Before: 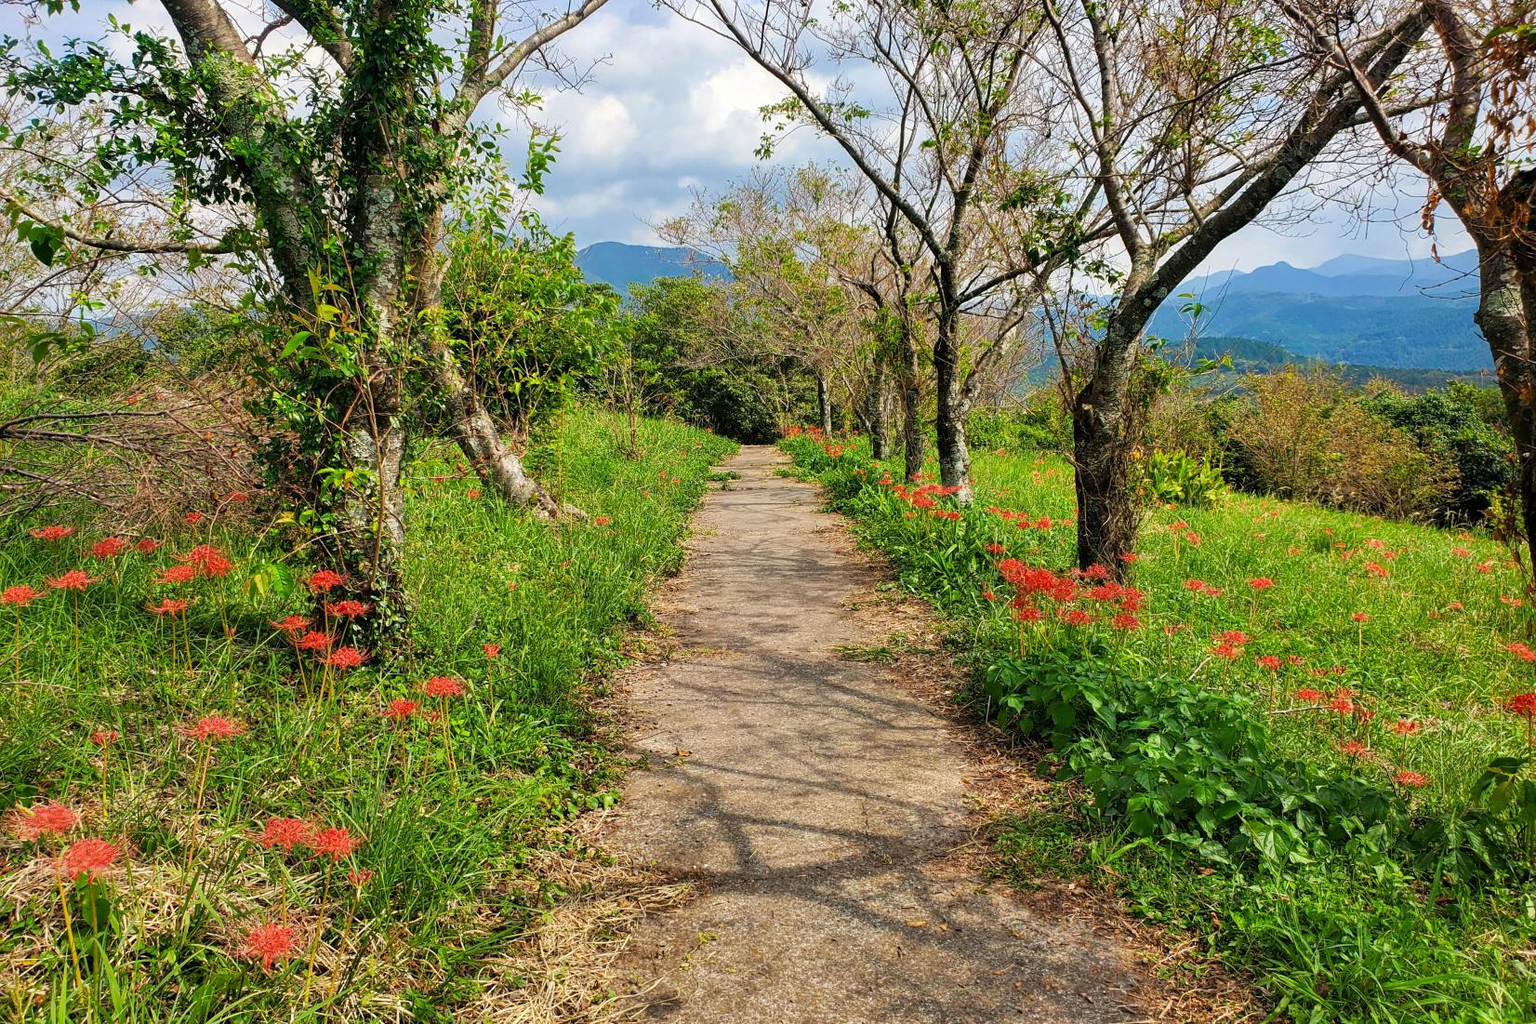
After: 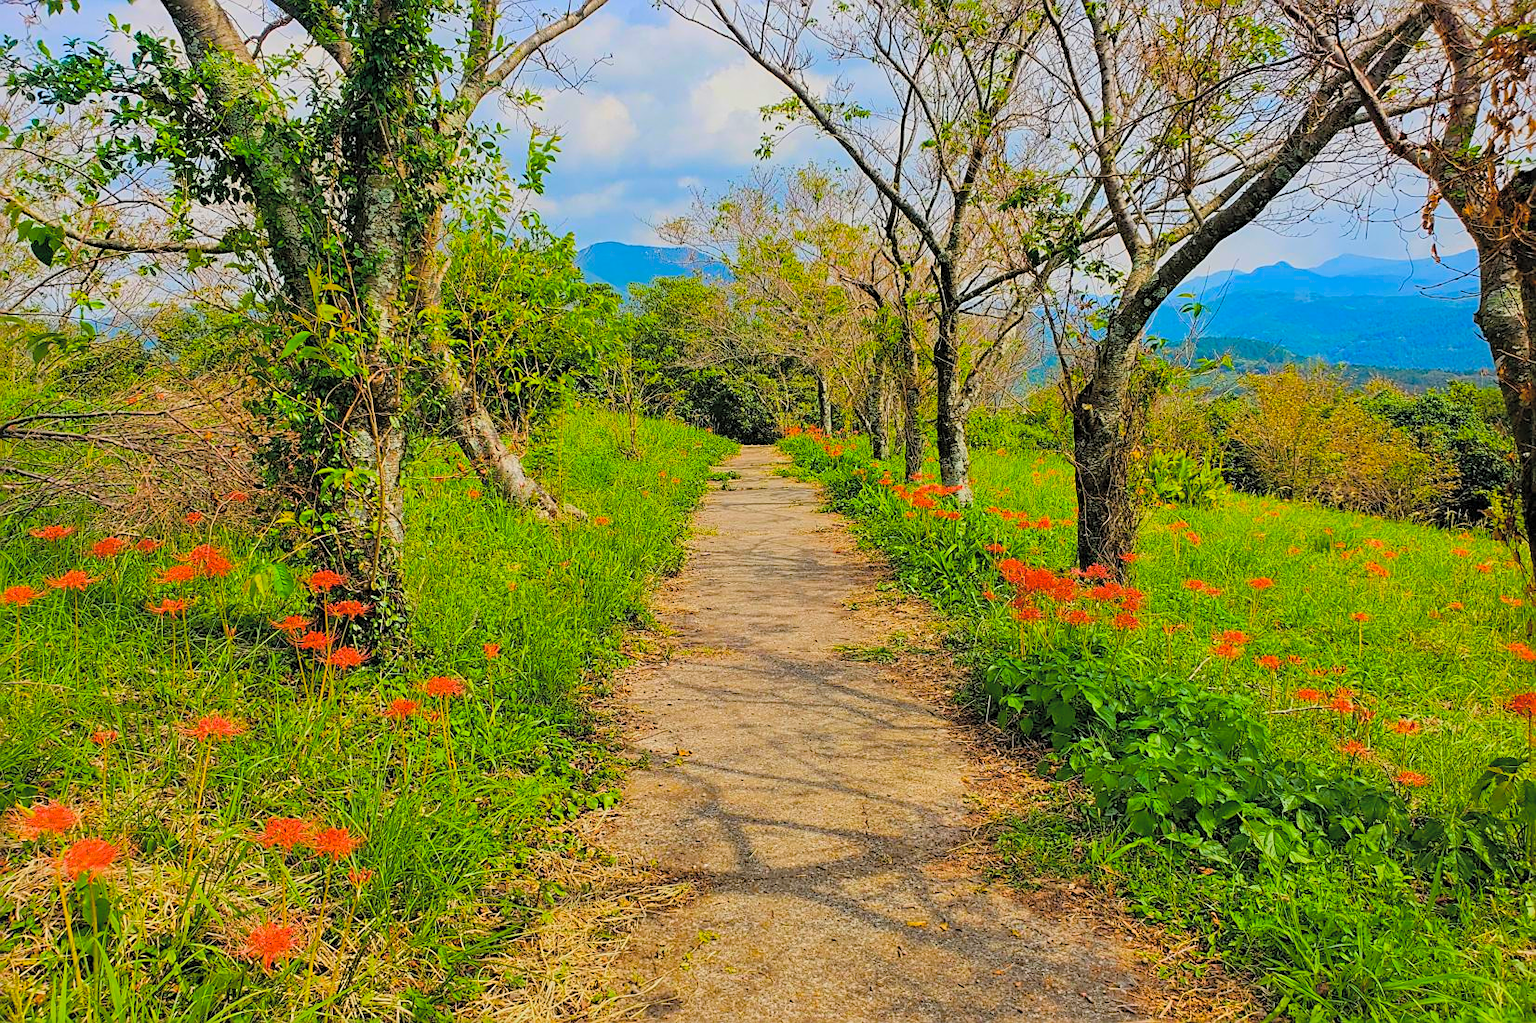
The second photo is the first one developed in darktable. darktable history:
global tonemap: drago (0.7, 100)
color balance rgb: linear chroma grading › global chroma 15%, perceptual saturation grading › global saturation 30%
sharpen: on, module defaults
haze removal: adaptive false
white balance: red 1, blue 1
